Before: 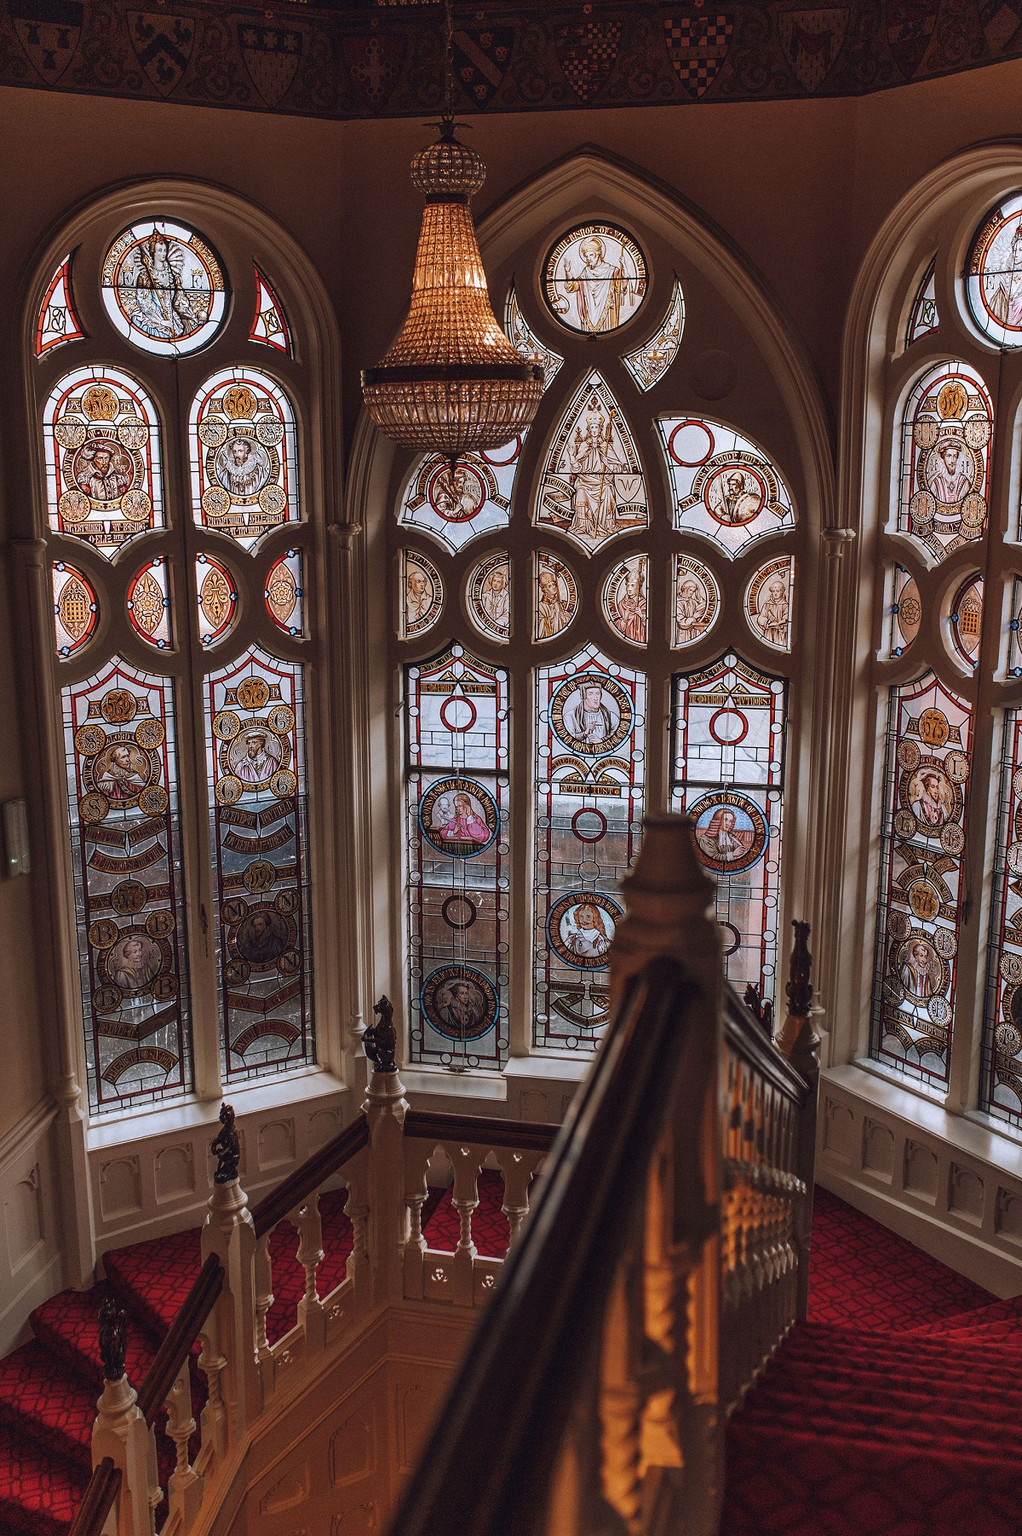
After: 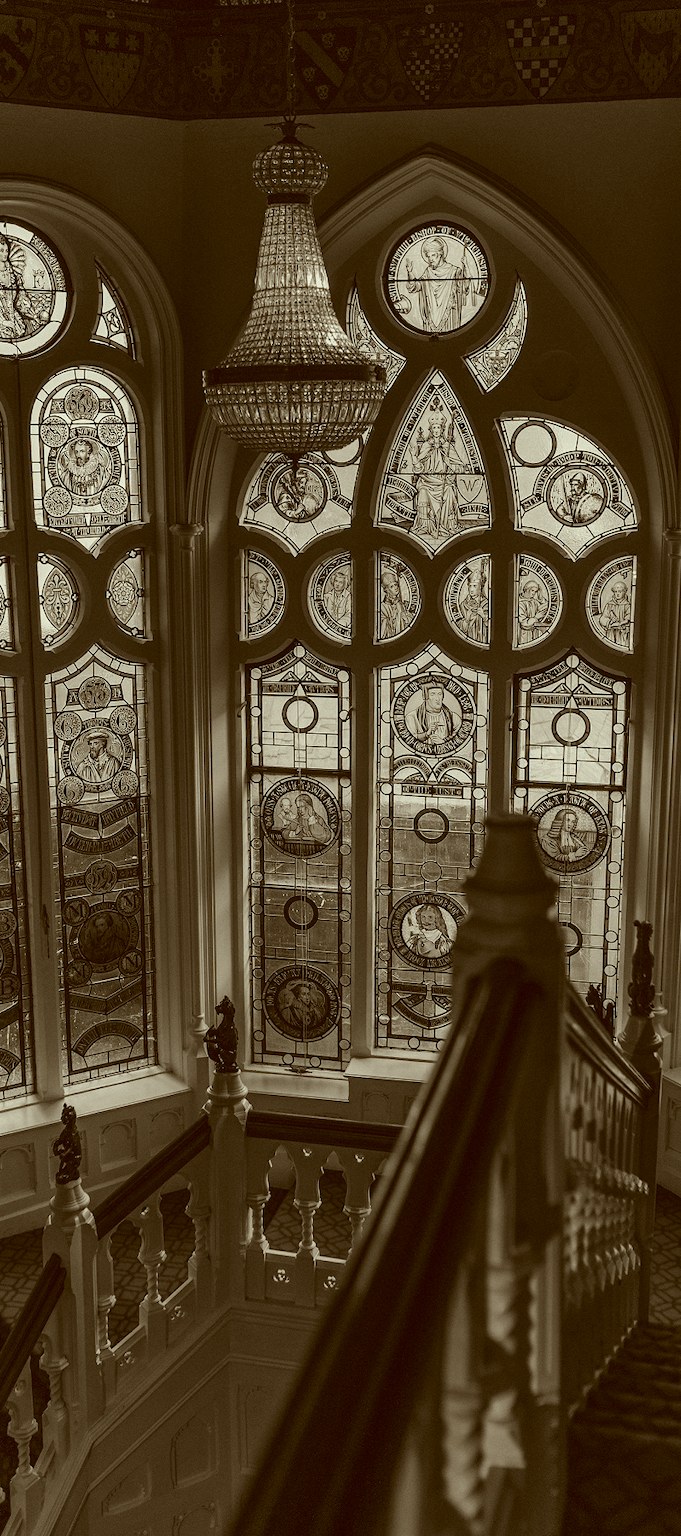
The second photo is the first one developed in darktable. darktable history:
crop and rotate: left 15.557%, right 17.726%
contrast brightness saturation: saturation -0.986
color correction: highlights a* -5.4, highlights b* 9.8, shadows a* 9.22, shadows b* 24.21
exposure: exposure -0.176 EV, compensate highlight preservation false
